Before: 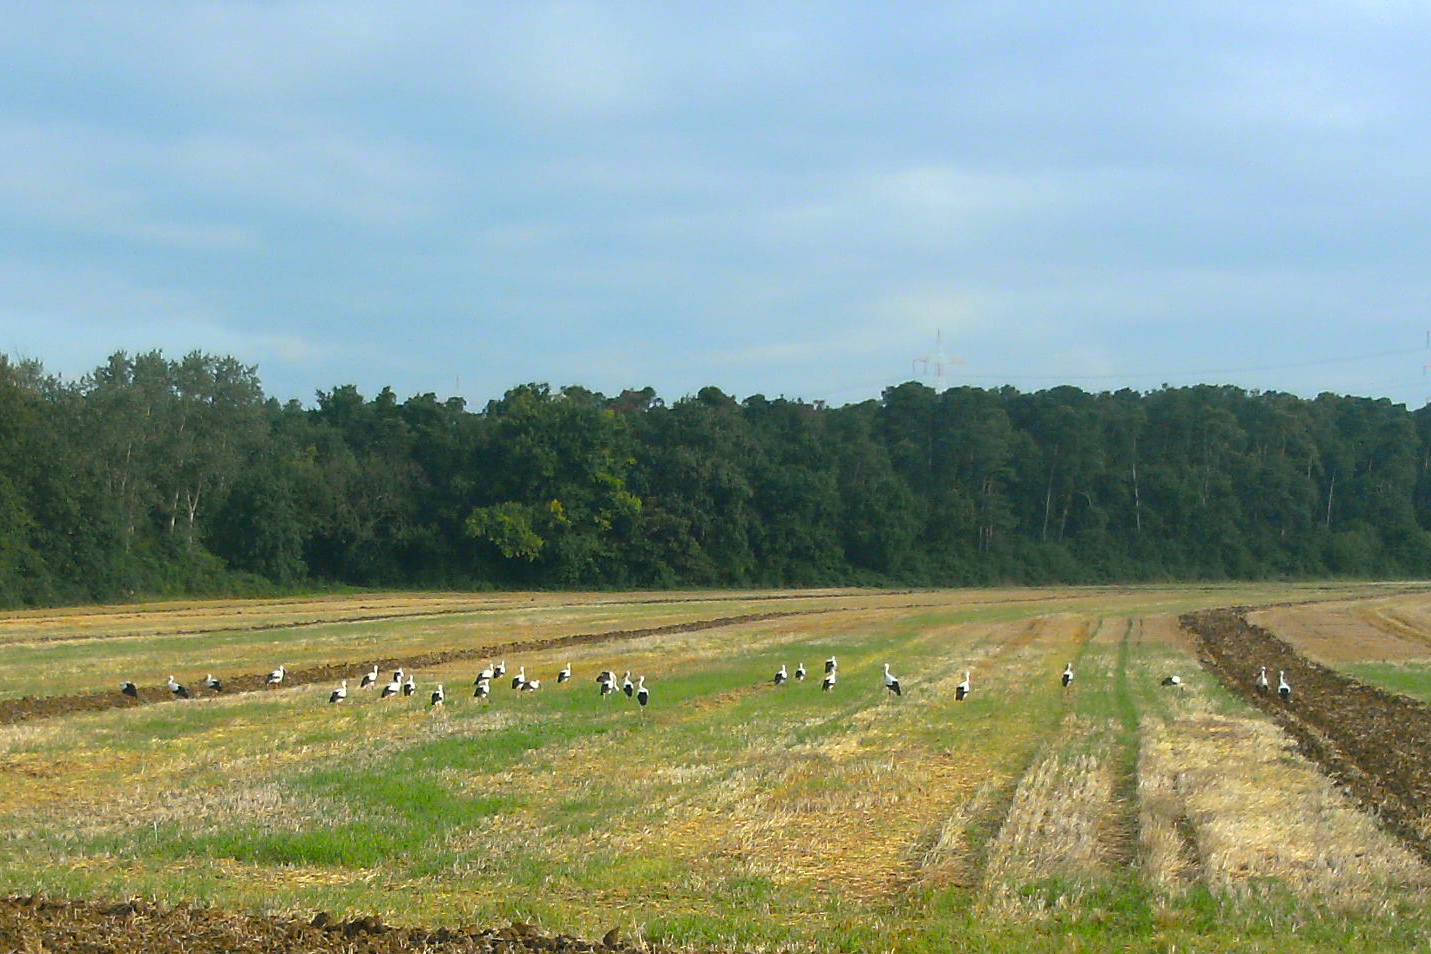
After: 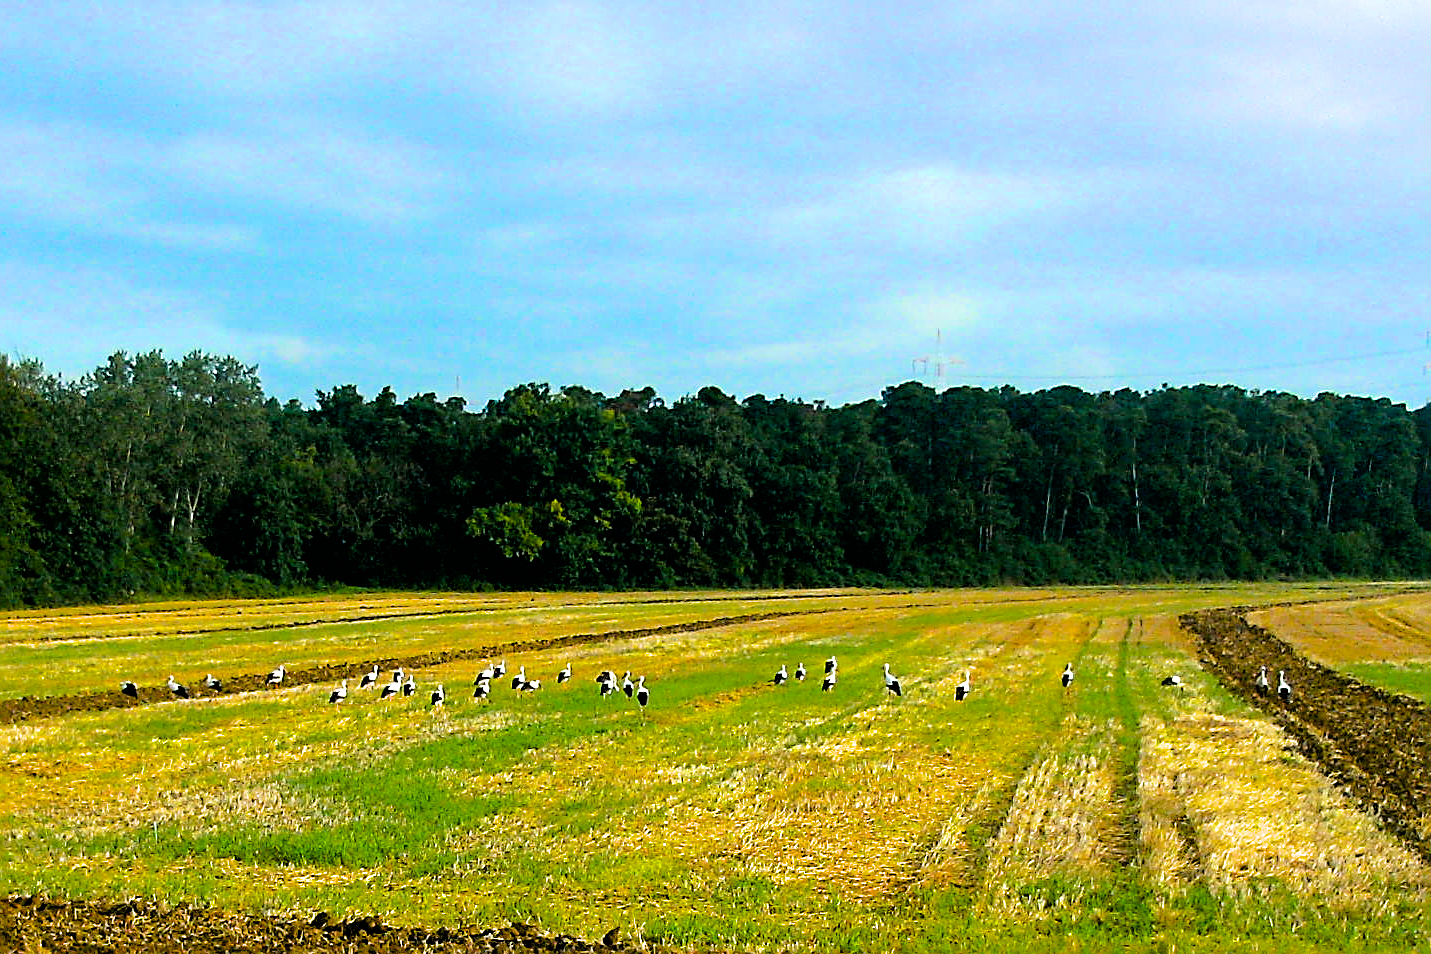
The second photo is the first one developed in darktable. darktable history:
haze removal: compatibility mode true, adaptive false
filmic rgb: black relative exposure -4.93 EV, white relative exposure 2.84 EV, hardness 3.72
color balance rgb: perceptual saturation grading › global saturation 25%, perceptual brilliance grading › mid-tones 10%, perceptual brilliance grading › shadows 15%, global vibrance 20%
color balance: lift [0.991, 1, 1, 1], gamma [0.996, 1, 1, 1], input saturation 98.52%, contrast 20.34%, output saturation 103.72%
sharpen: radius 2.817, amount 0.715
